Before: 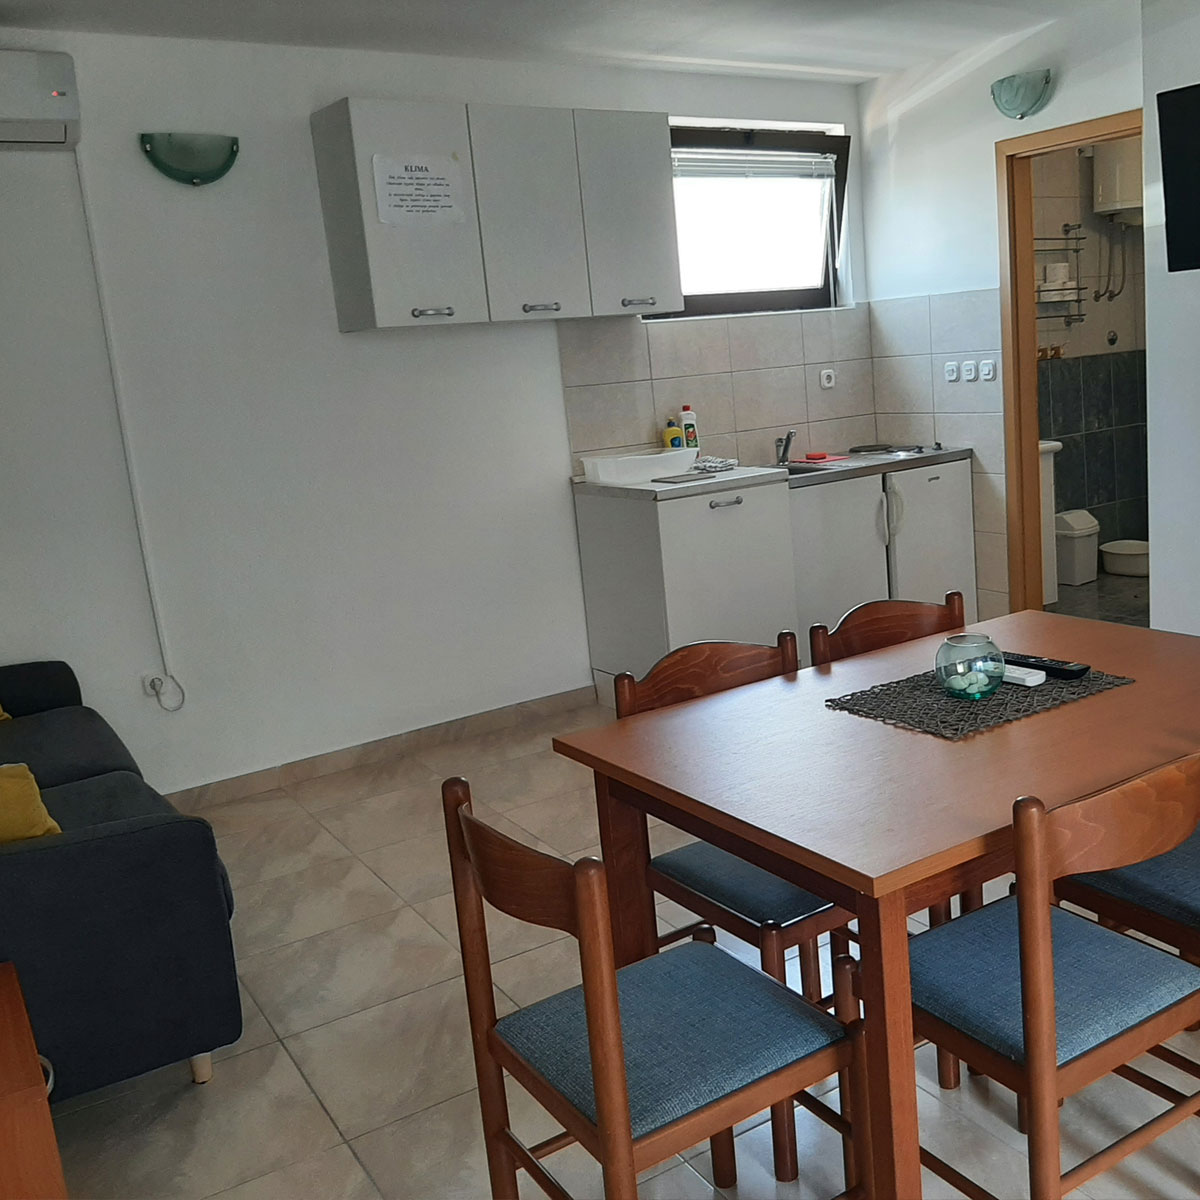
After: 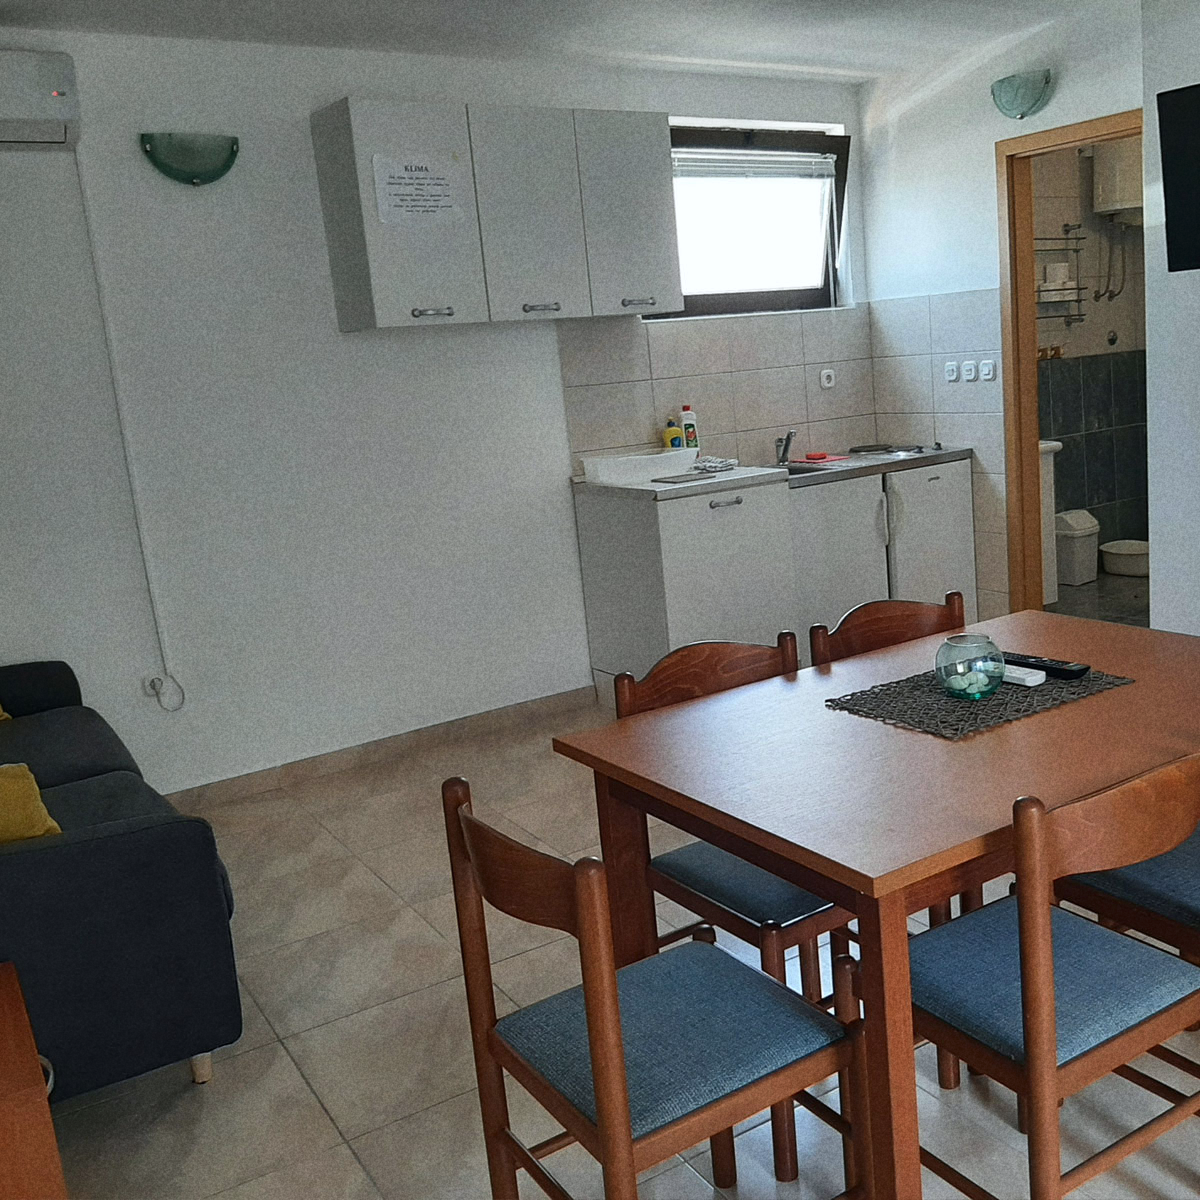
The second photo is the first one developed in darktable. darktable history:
grain: coarseness 22.88 ISO
white balance: red 0.982, blue 1.018
